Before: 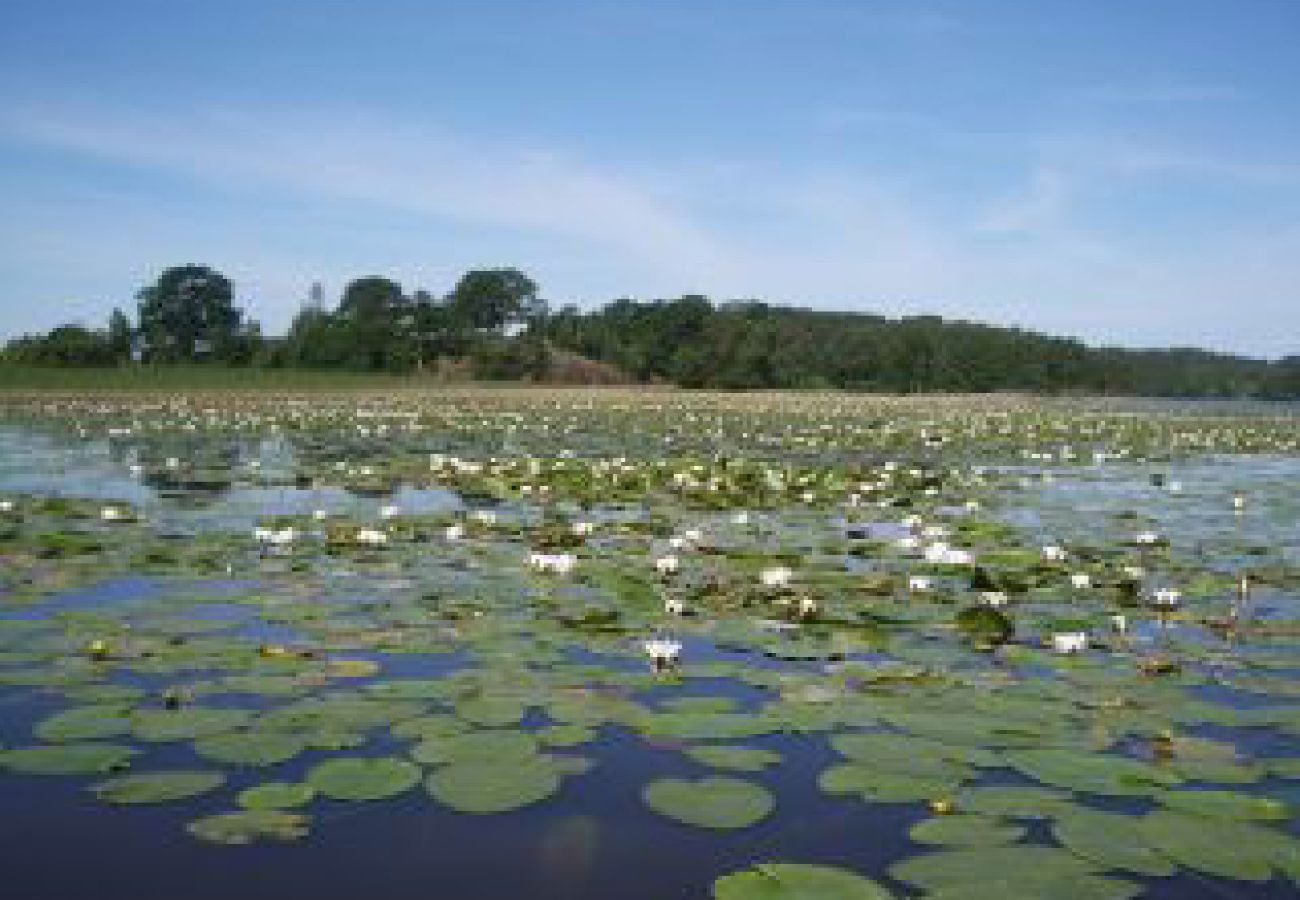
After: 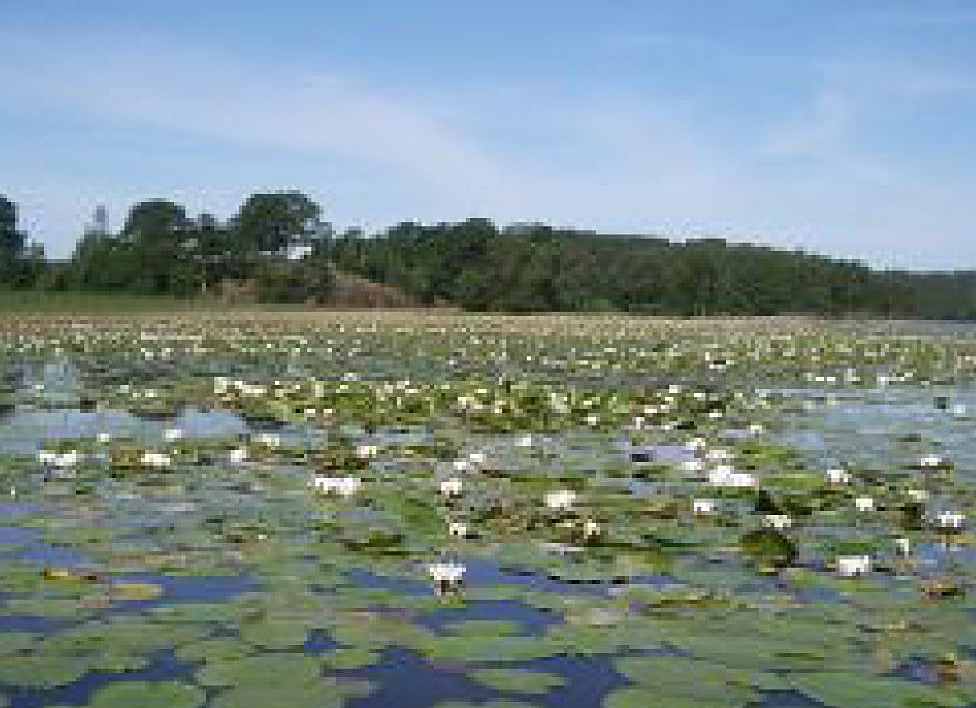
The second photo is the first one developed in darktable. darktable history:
sharpen: on, module defaults
crop: left 16.665%, top 8.665%, right 8.183%, bottom 12.578%
